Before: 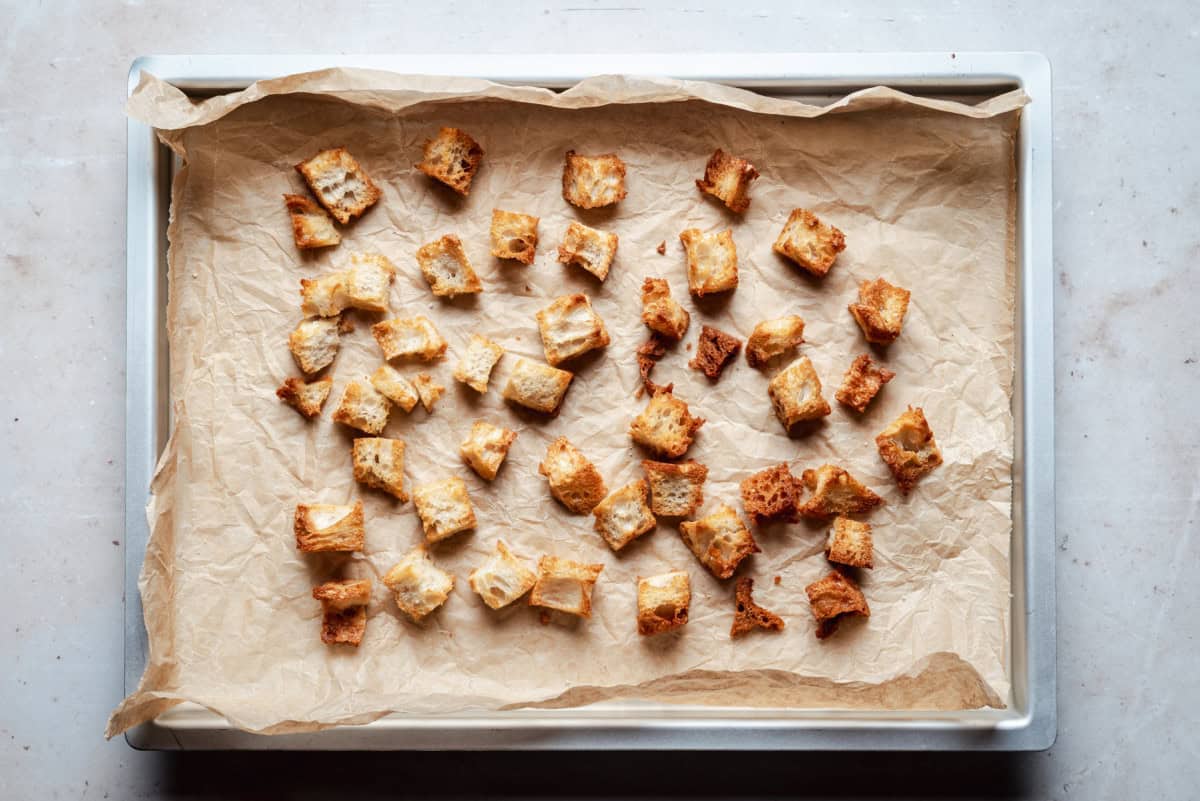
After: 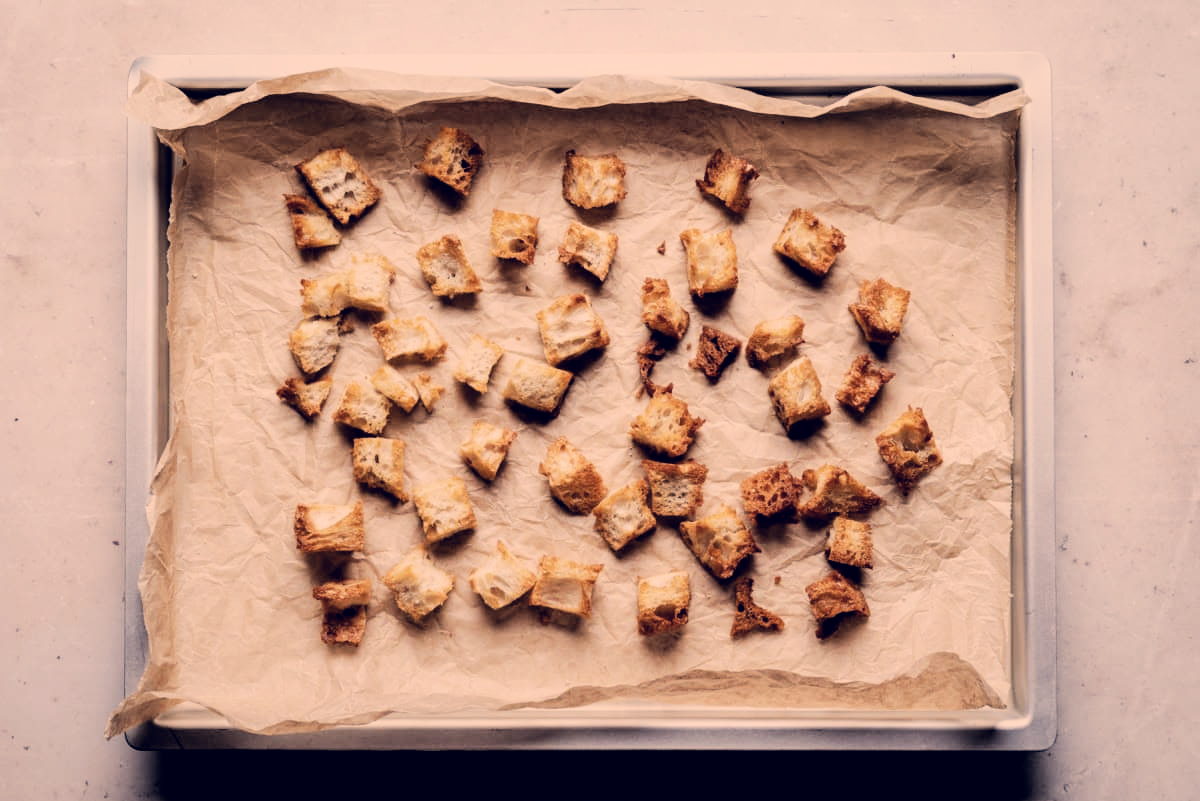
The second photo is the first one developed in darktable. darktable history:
filmic rgb: black relative exposure -5 EV, hardness 2.88, contrast 1.3, highlights saturation mix -30%
color correction: highlights a* 19.59, highlights b* 27.49, shadows a* 3.46, shadows b* -17.28, saturation 0.73
